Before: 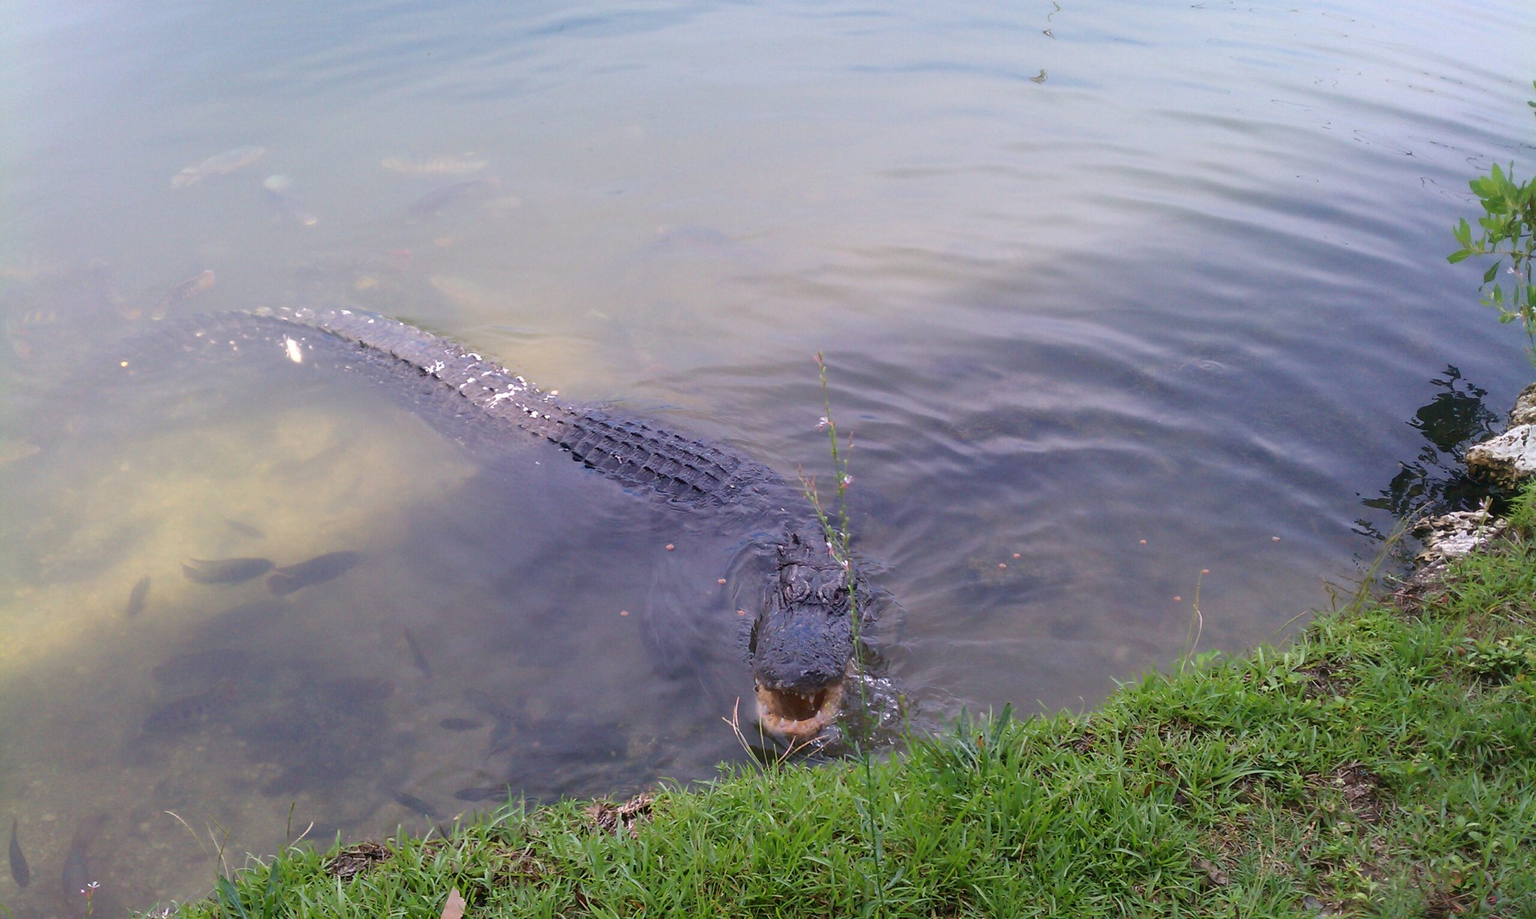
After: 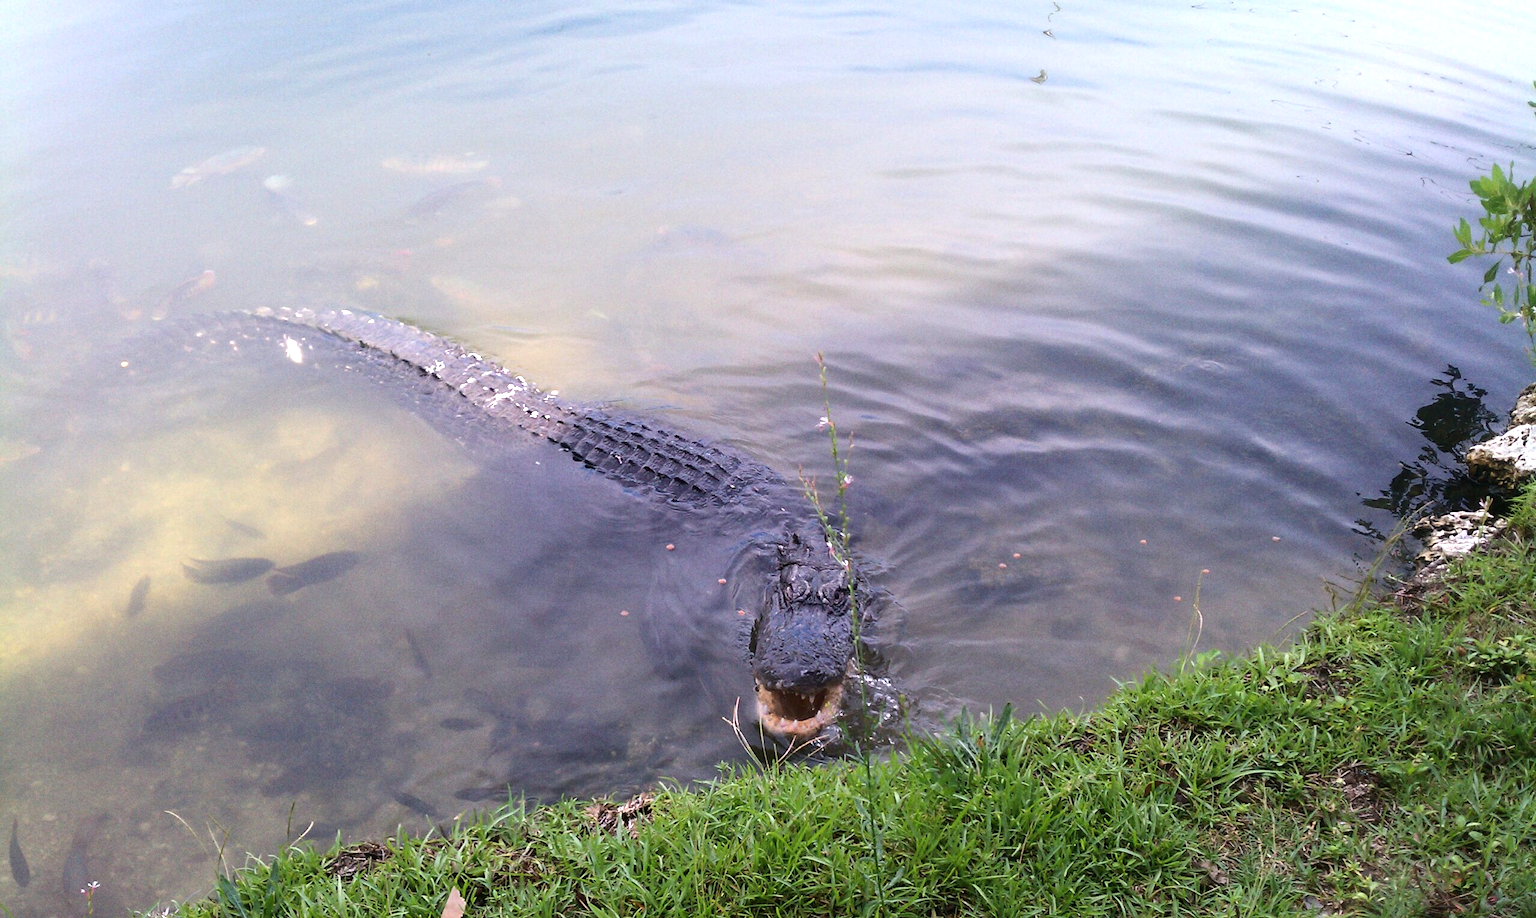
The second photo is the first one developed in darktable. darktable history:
grain: coarseness 0.09 ISO
tone equalizer: -8 EV -0.75 EV, -7 EV -0.7 EV, -6 EV -0.6 EV, -5 EV -0.4 EV, -3 EV 0.4 EV, -2 EV 0.6 EV, -1 EV 0.7 EV, +0 EV 0.75 EV, edges refinement/feathering 500, mask exposure compensation -1.57 EV, preserve details no
